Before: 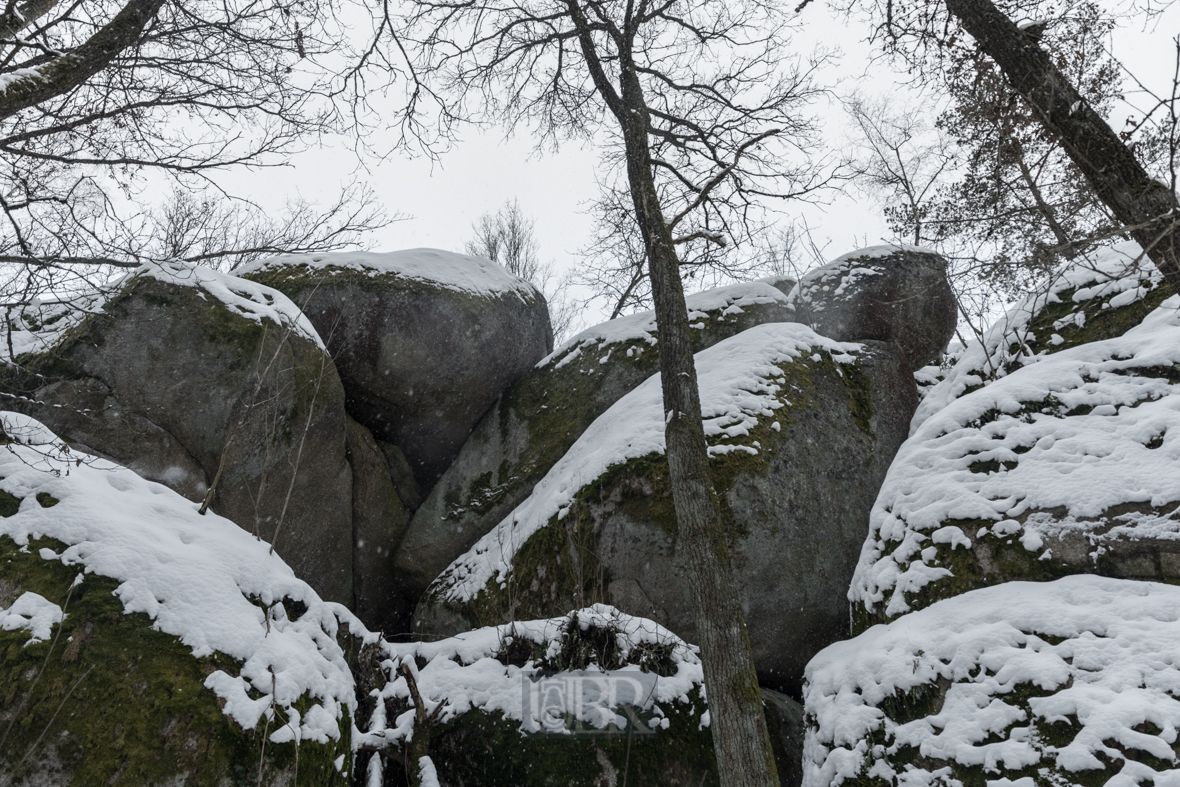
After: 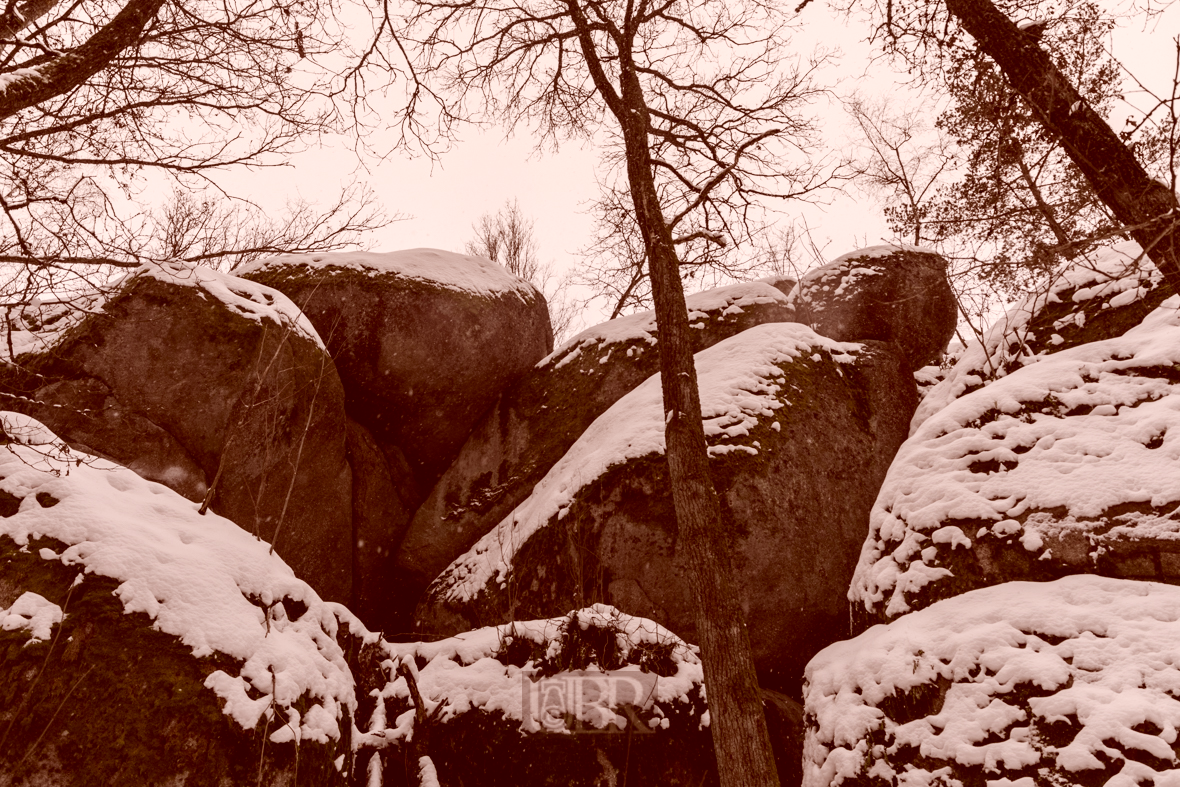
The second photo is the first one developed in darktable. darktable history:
contrast brightness saturation: contrast 0.149, brightness -0.009, saturation 0.1
color correction: highlights a* 9.47, highlights b* 8.99, shadows a* 39.34, shadows b* 39.88, saturation 0.77
